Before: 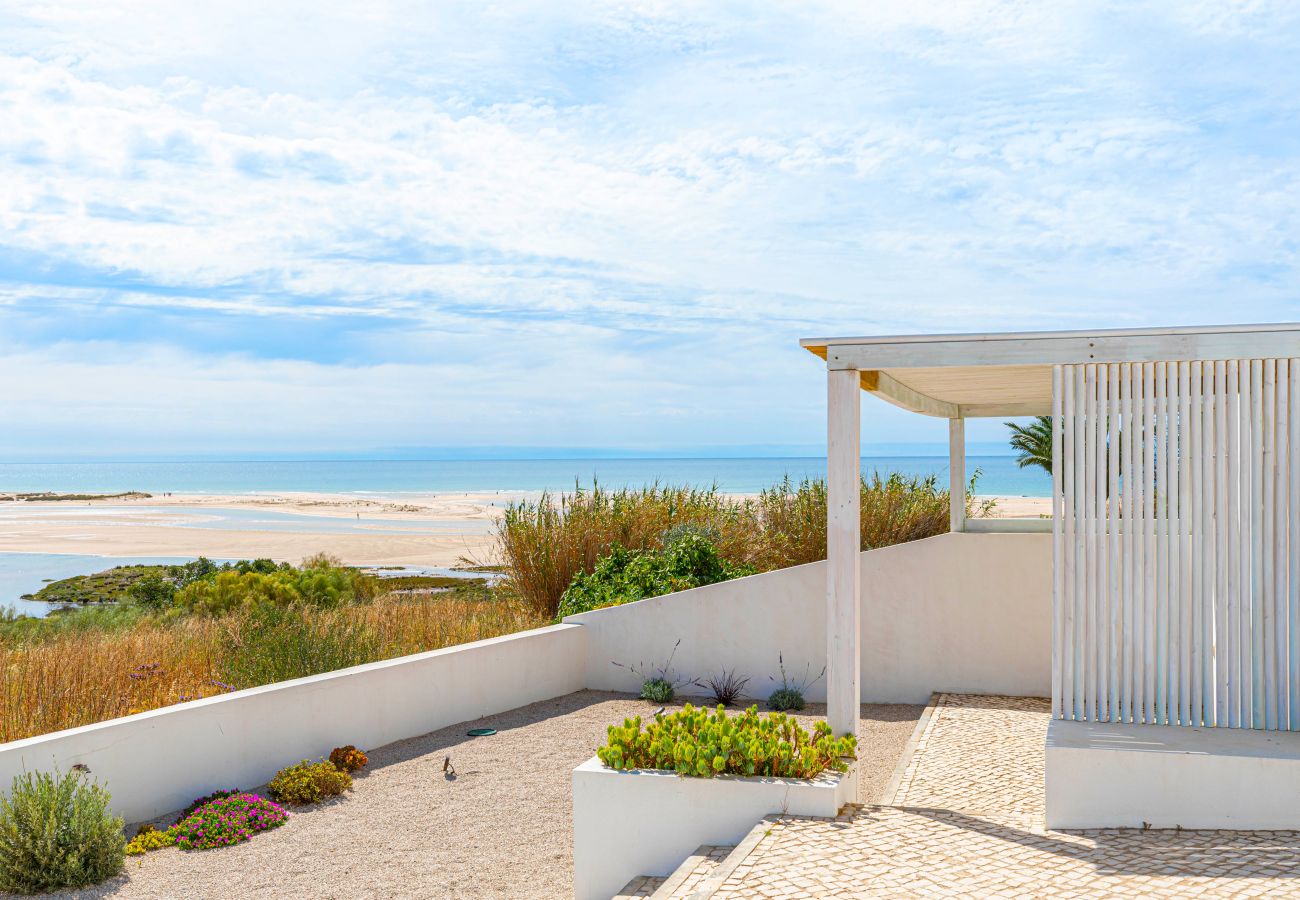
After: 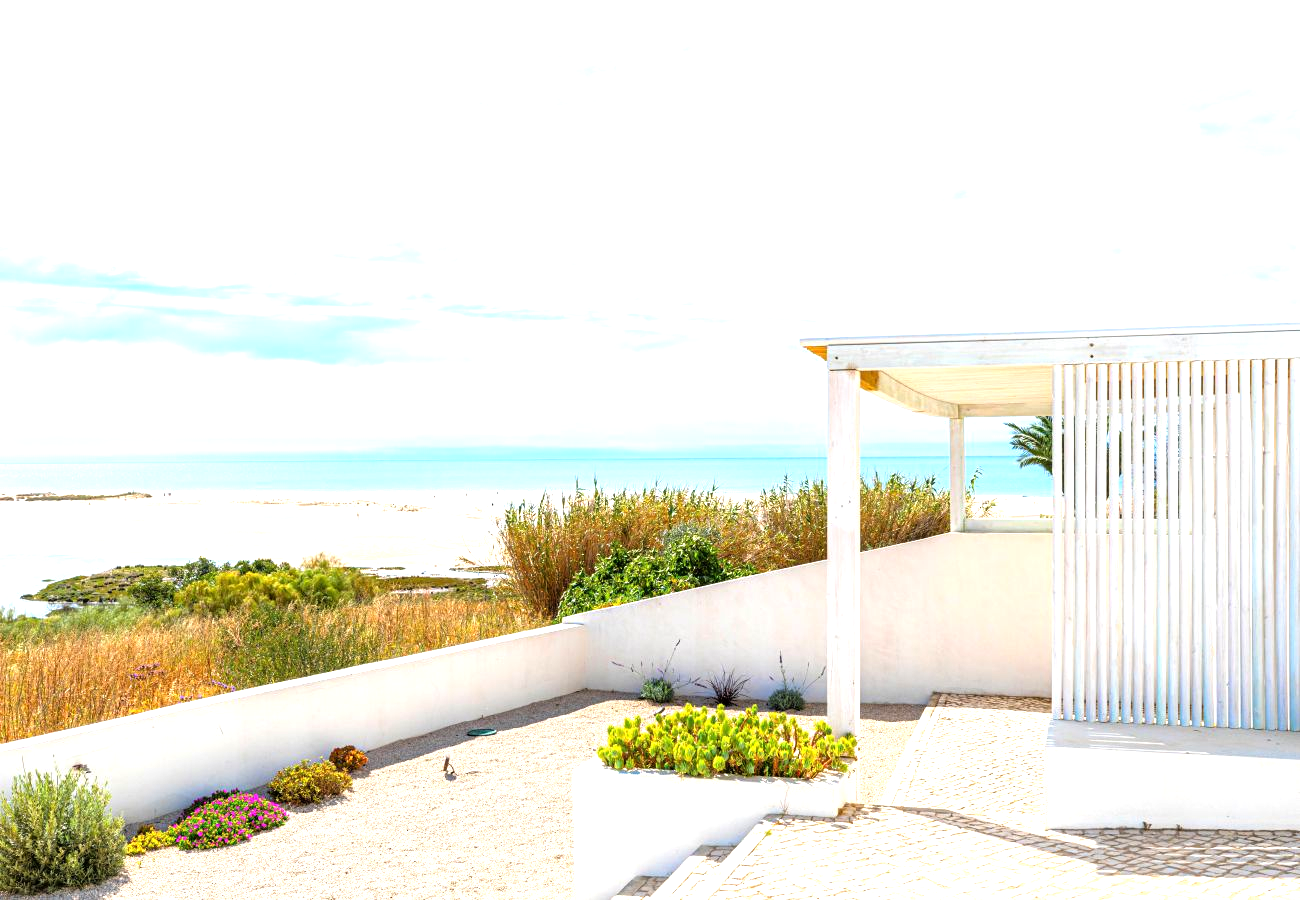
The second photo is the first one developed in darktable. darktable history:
tone equalizer: -8 EV -1.12 EV, -7 EV -1.01 EV, -6 EV -0.905 EV, -5 EV -0.581 EV, -3 EV 0.593 EV, -2 EV 0.845 EV, -1 EV 0.996 EV, +0 EV 1.07 EV
